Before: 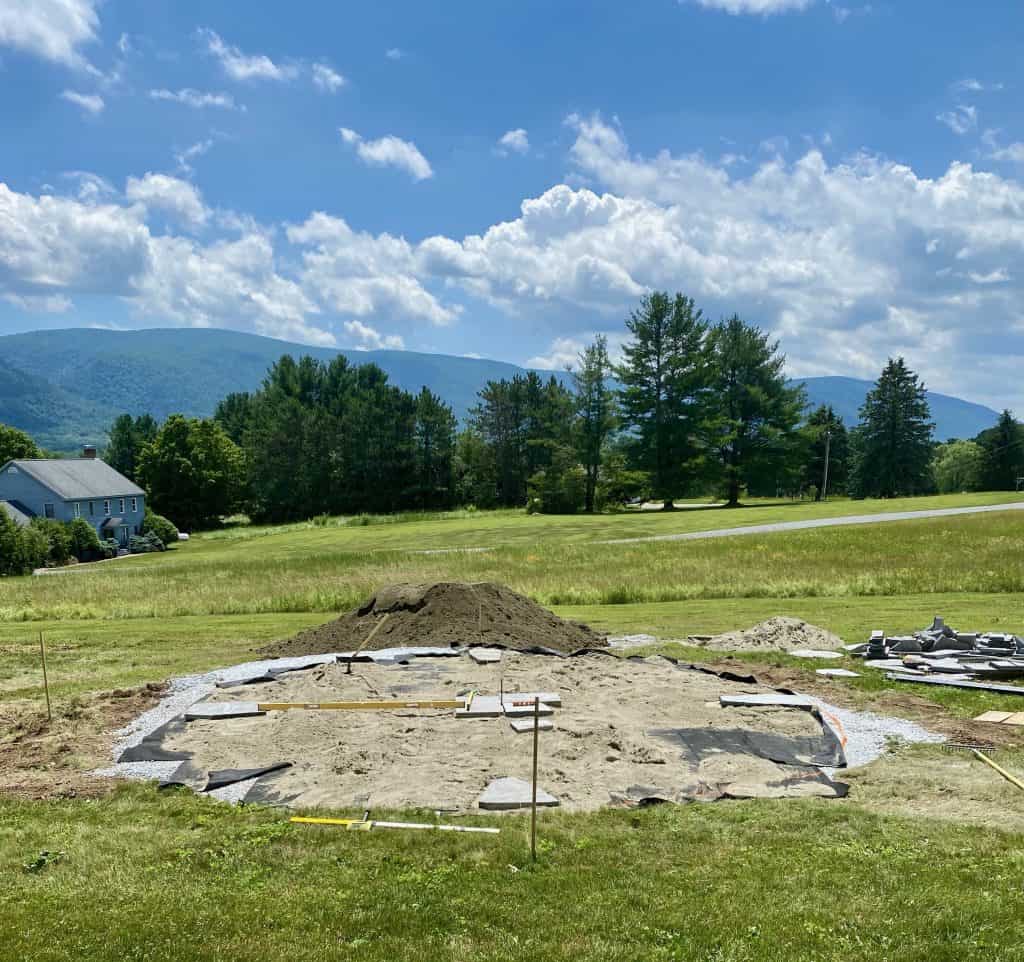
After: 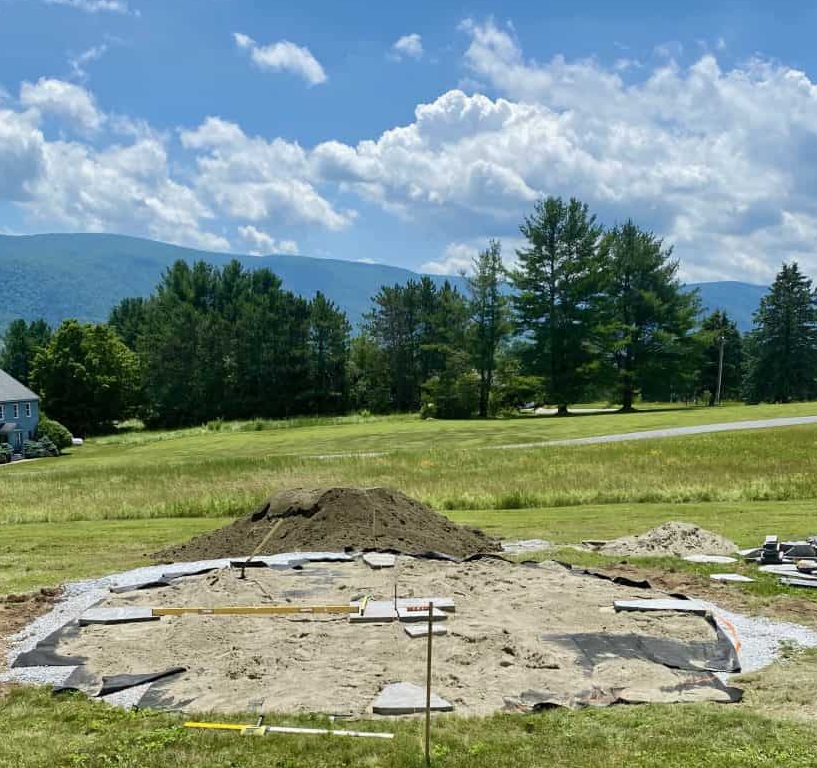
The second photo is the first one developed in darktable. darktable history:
crop and rotate: left 10.378%, top 9.886%, right 9.826%, bottom 10.195%
